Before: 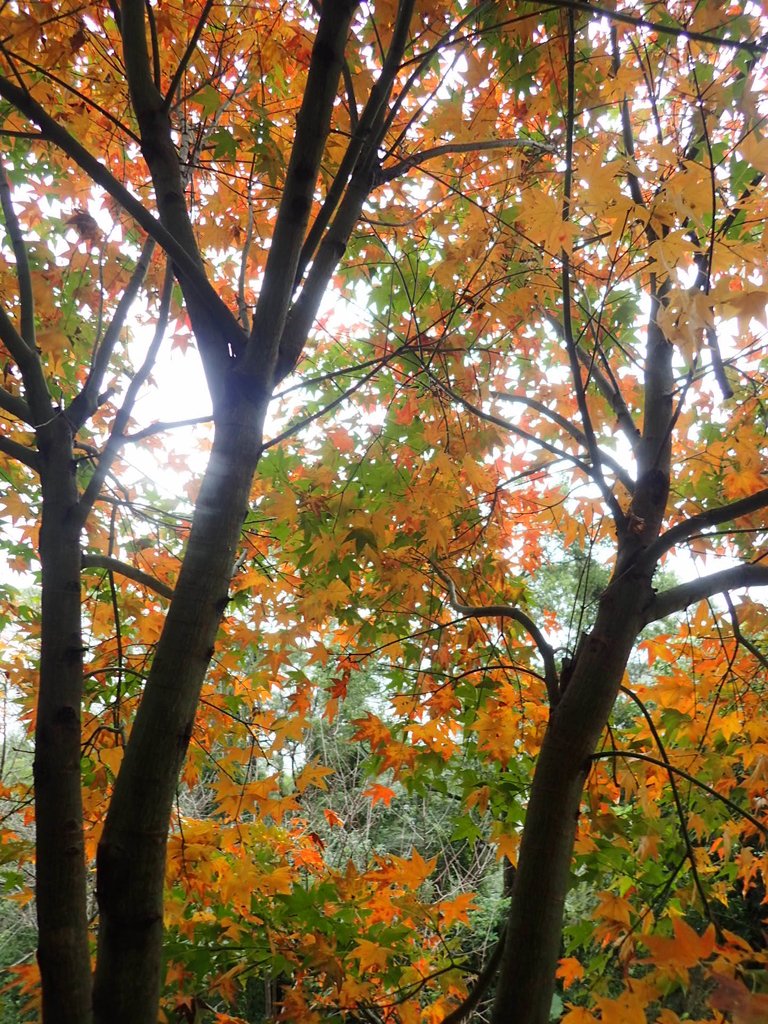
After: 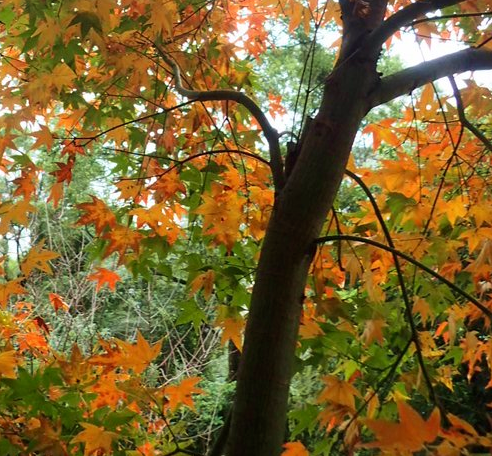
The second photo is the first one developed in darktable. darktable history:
velvia: strength 39.32%
crop and rotate: left 35.814%, top 50.433%, bottom 4.945%
contrast brightness saturation: contrast 0.073
